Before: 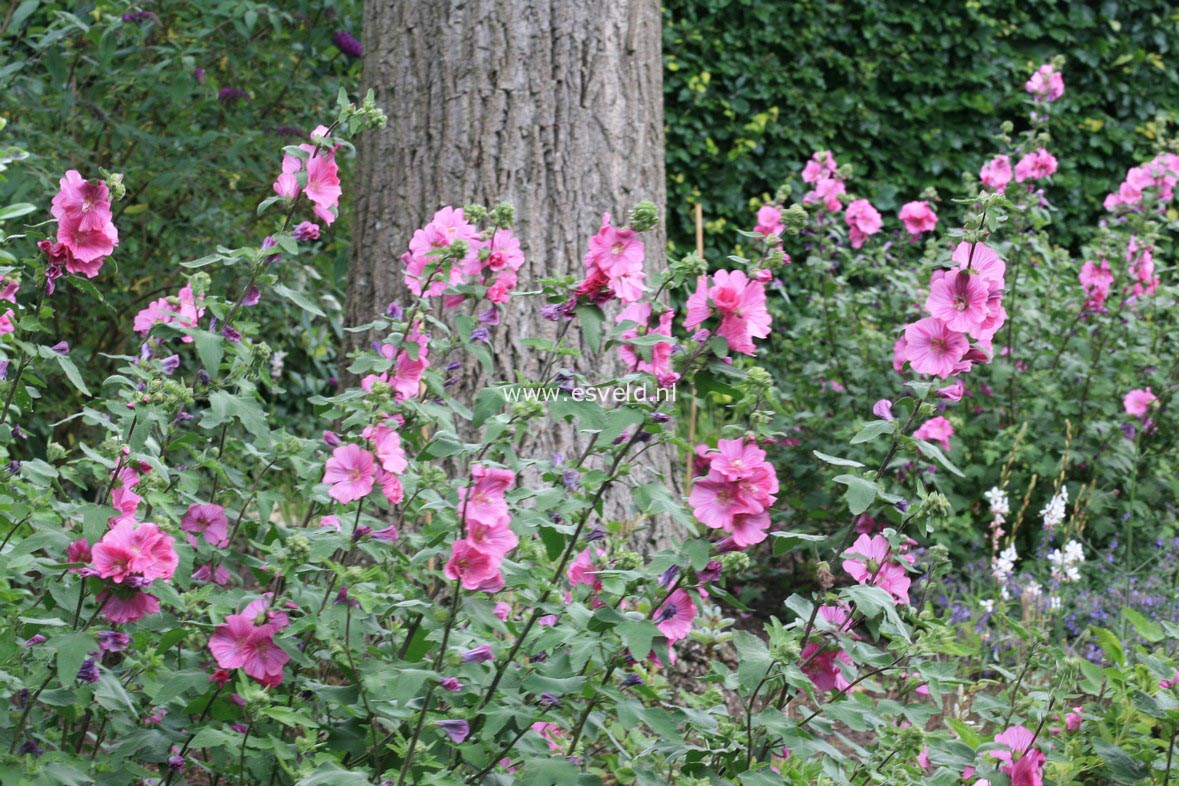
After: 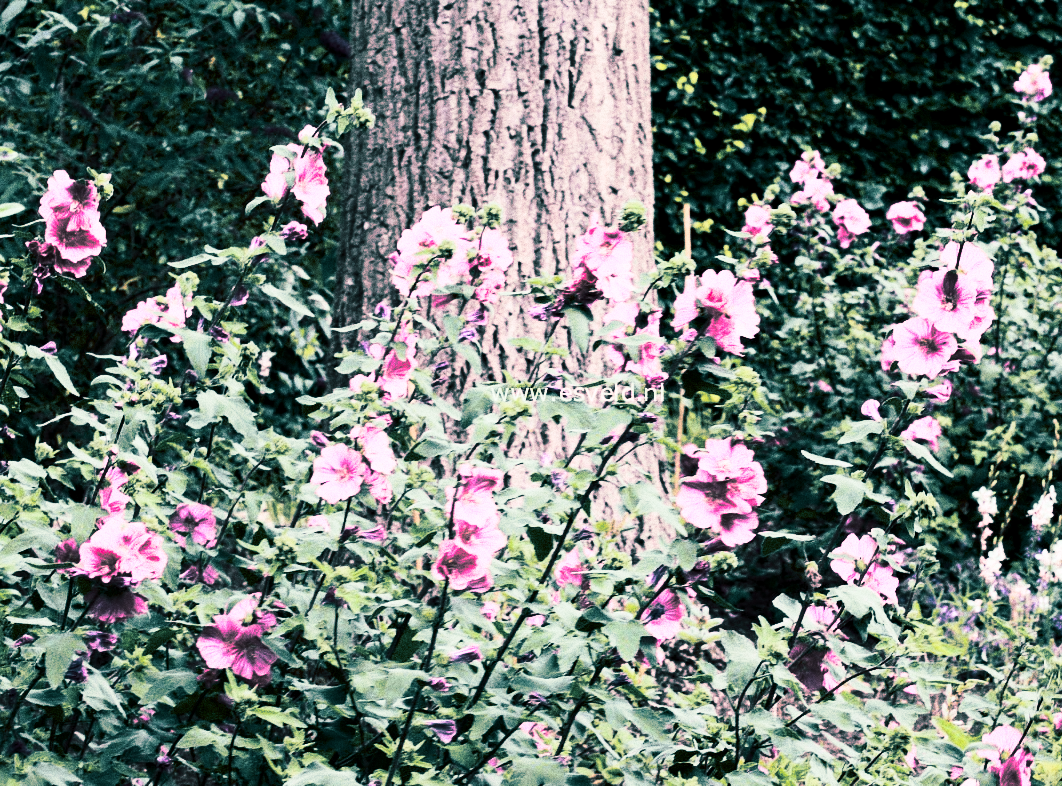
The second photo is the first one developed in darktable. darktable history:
tone curve: curves: ch0 [(0, 0) (0.822, 0.825) (0.994, 0.955)]; ch1 [(0, 0) (0.226, 0.261) (0.383, 0.397) (0.46, 0.46) (0.498, 0.479) (0.524, 0.523) (0.578, 0.575) (1, 1)]; ch2 [(0, 0) (0.438, 0.456) (0.5, 0.498) (0.547, 0.515) (0.597, 0.58) (0.629, 0.603) (1, 1)], color space Lab, independent channels, preserve colors none
grain: coarseness 0.09 ISO, strength 40%
color balance rgb: shadows lift › luminance -21.66%, shadows lift › chroma 8.98%, shadows lift › hue 283.37°, power › chroma 1.55%, power › hue 25.59°, highlights gain › luminance 6.08%, highlights gain › chroma 2.55%, highlights gain › hue 90°, global offset › luminance -0.87%, perceptual saturation grading › global saturation 27.49%, perceptual saturation grading › highlights -28.39%, perceptual saturation grading › mid-tones 15.22%, perceptual saturation grading › shadows 33.98%, perceptual brilliance grading › highlights 10%, perceptual brilliance grading › mid-tones 5%
white balance: red 1.05, blue 1.072
contrast brightness saturation: contrast 0.5, saturation -0.1
crop and rotate: left 1.088%, right 8.807%
split-toning: shadows › hue 186.43°, highlights › hue 49.29°, compress 30.29%
